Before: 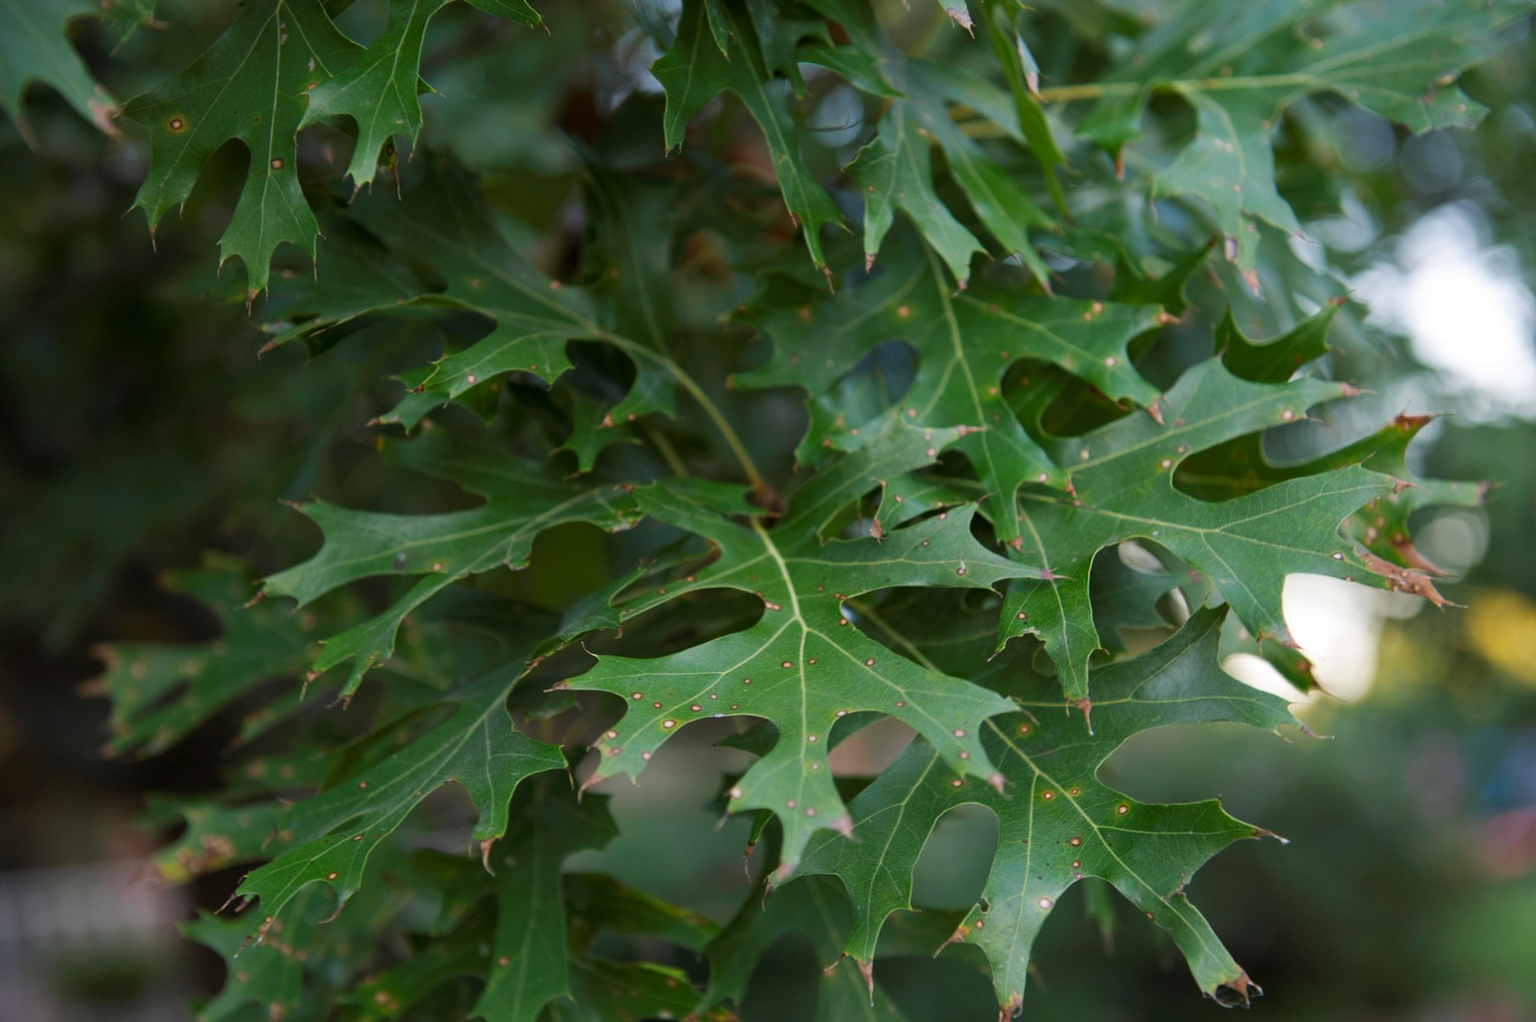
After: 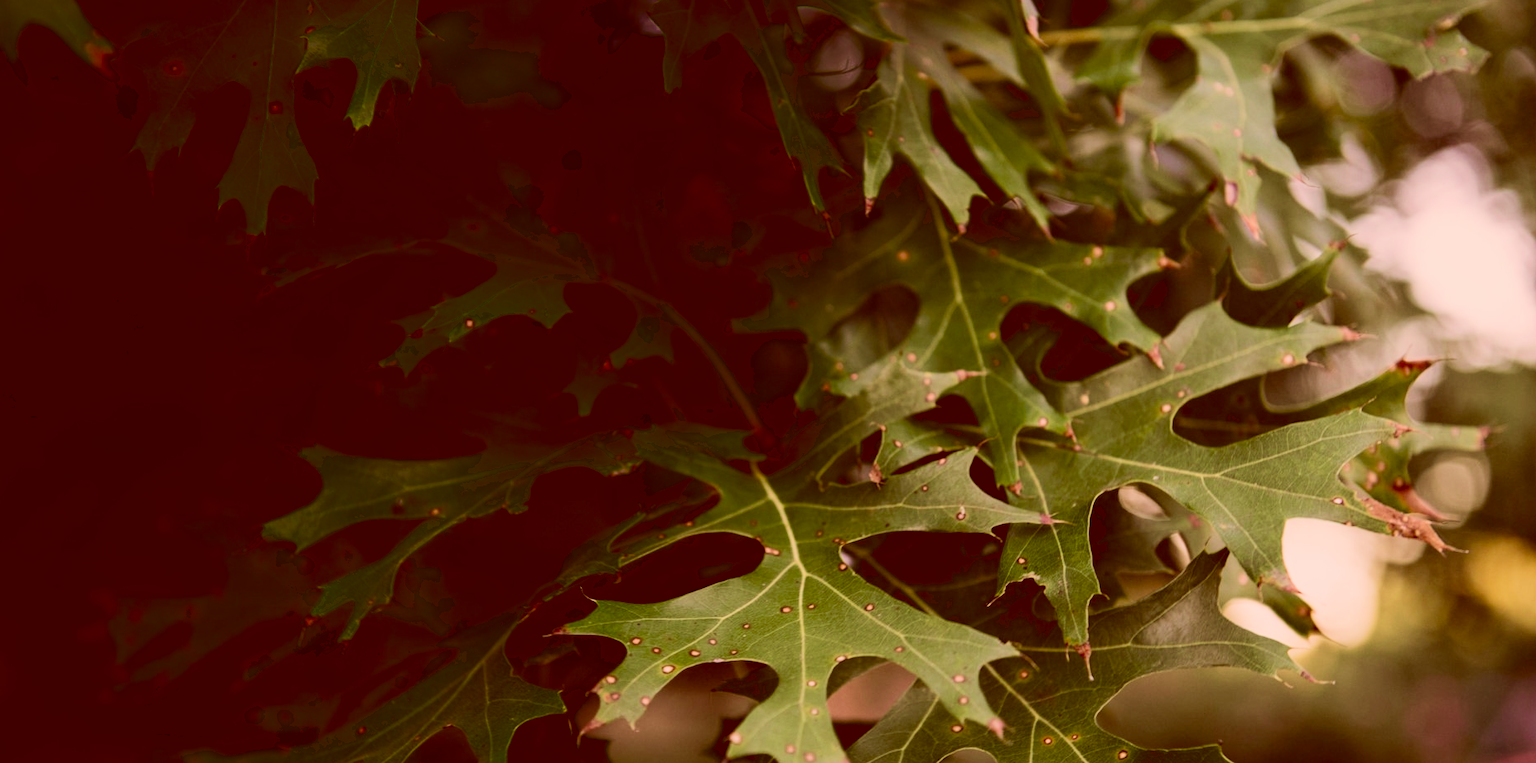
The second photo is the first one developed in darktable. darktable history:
crop: left 0.21%, top 5.539%, bottom 19.834%
filmic rgb: black relative exposure -7.65 EV, white relative exposure 4.56 EV, hardness 3.61
exposure: black level correction 0.005, exposure 0.285 EV, compensate exposure bias true, compensate highlight preservation false
contrast brightness saturation: contrast 0.222
velvia: strength 44.34%
local contrast: highlights 61%, shadows 104%, detail 107%, midtone range 0.531
color correction: highlights a* 9.49, highlights b* 8.97, shadows a* 39.75, shadows b* 39.73, saturation 0.795
shadows and highlights: shadows -71.06, highlights 34.45, highlights color adjustment 49.15%, soften with gaussian
